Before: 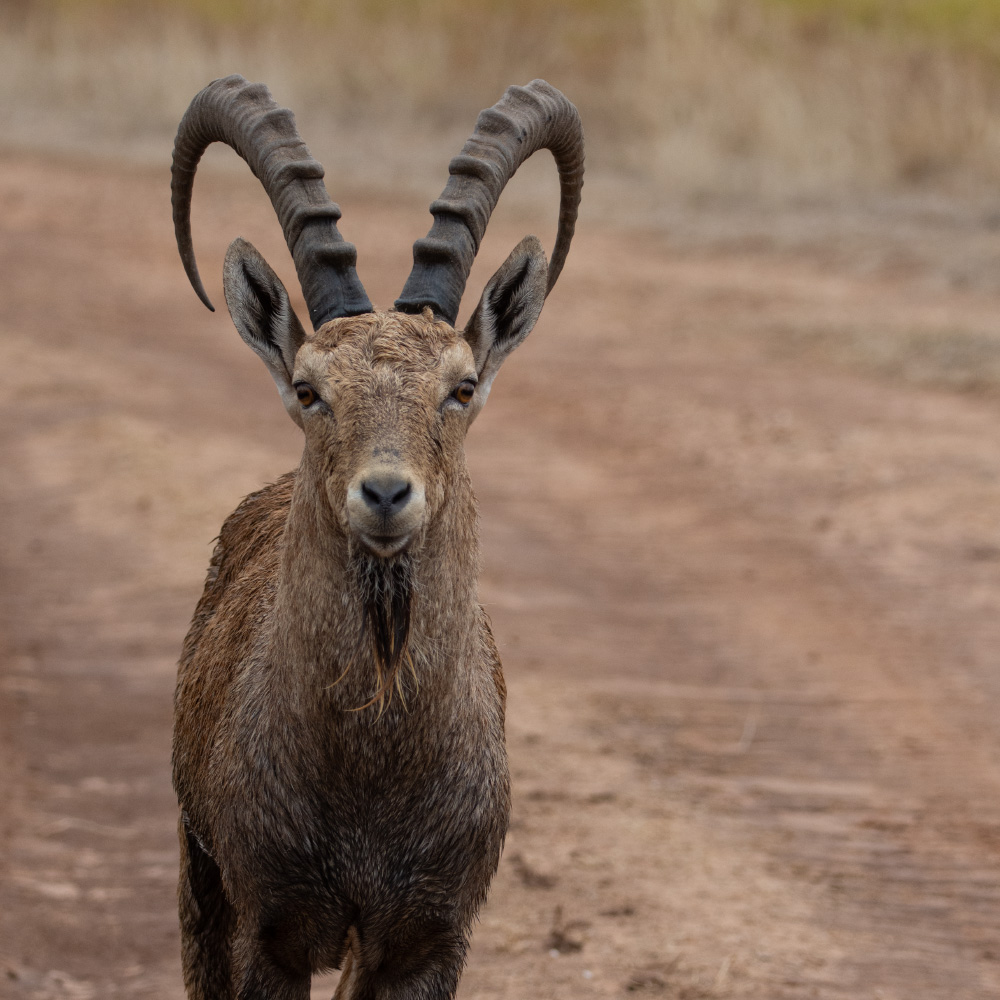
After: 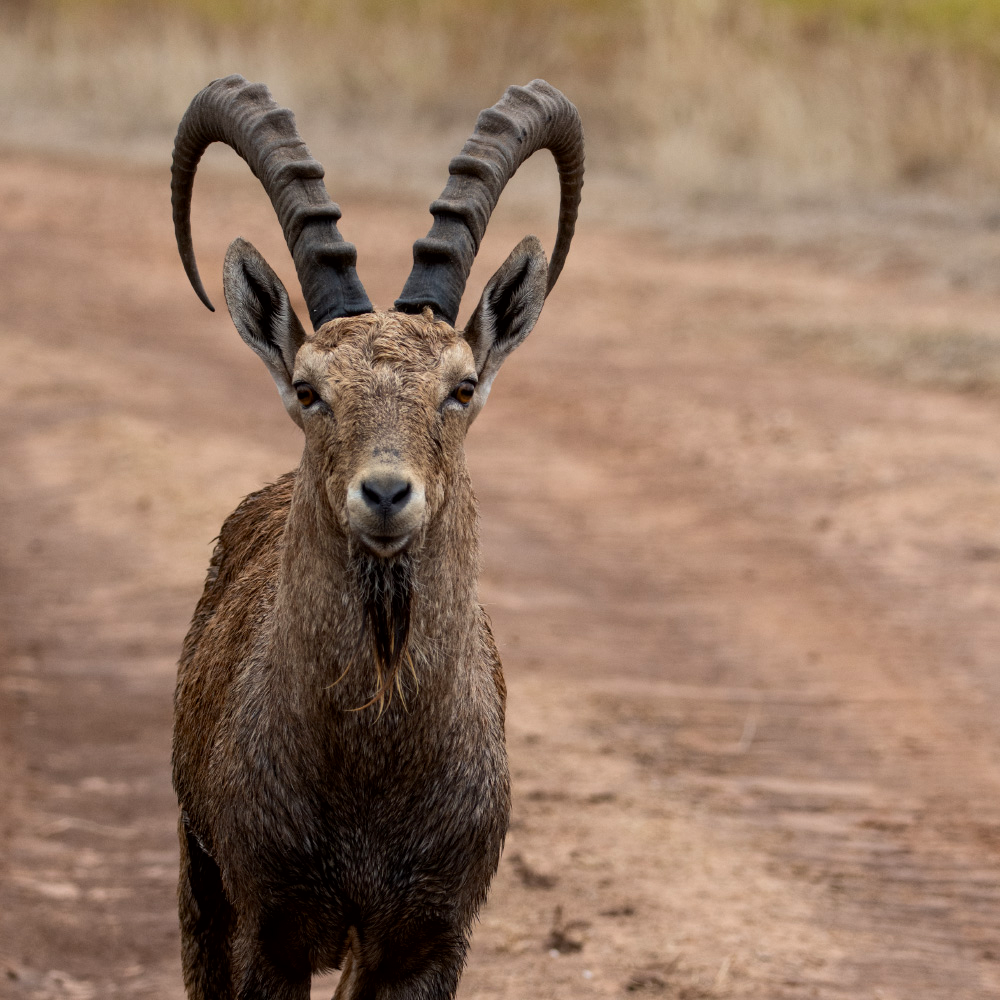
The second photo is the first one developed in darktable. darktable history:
exposure: black level correction 0.004, exposure 0.014 EV, compensate highlight preservation false
contrast brightness saturation: contrast 0.04, saturation 0.07
tone equalizer: -8 EV -0.417 EV, -7 EV -0.389 EV, -6 EV -0.333 EV, -5 EV -0.222 EV, -3 EV 0.222 EV, -2 EV 0.333 EV, -1 EV 0.389 EV, +0 EV 0.417 EV, edges refinement/feathering 500, mask exposure compensation -1.57 EV, preserve details no
